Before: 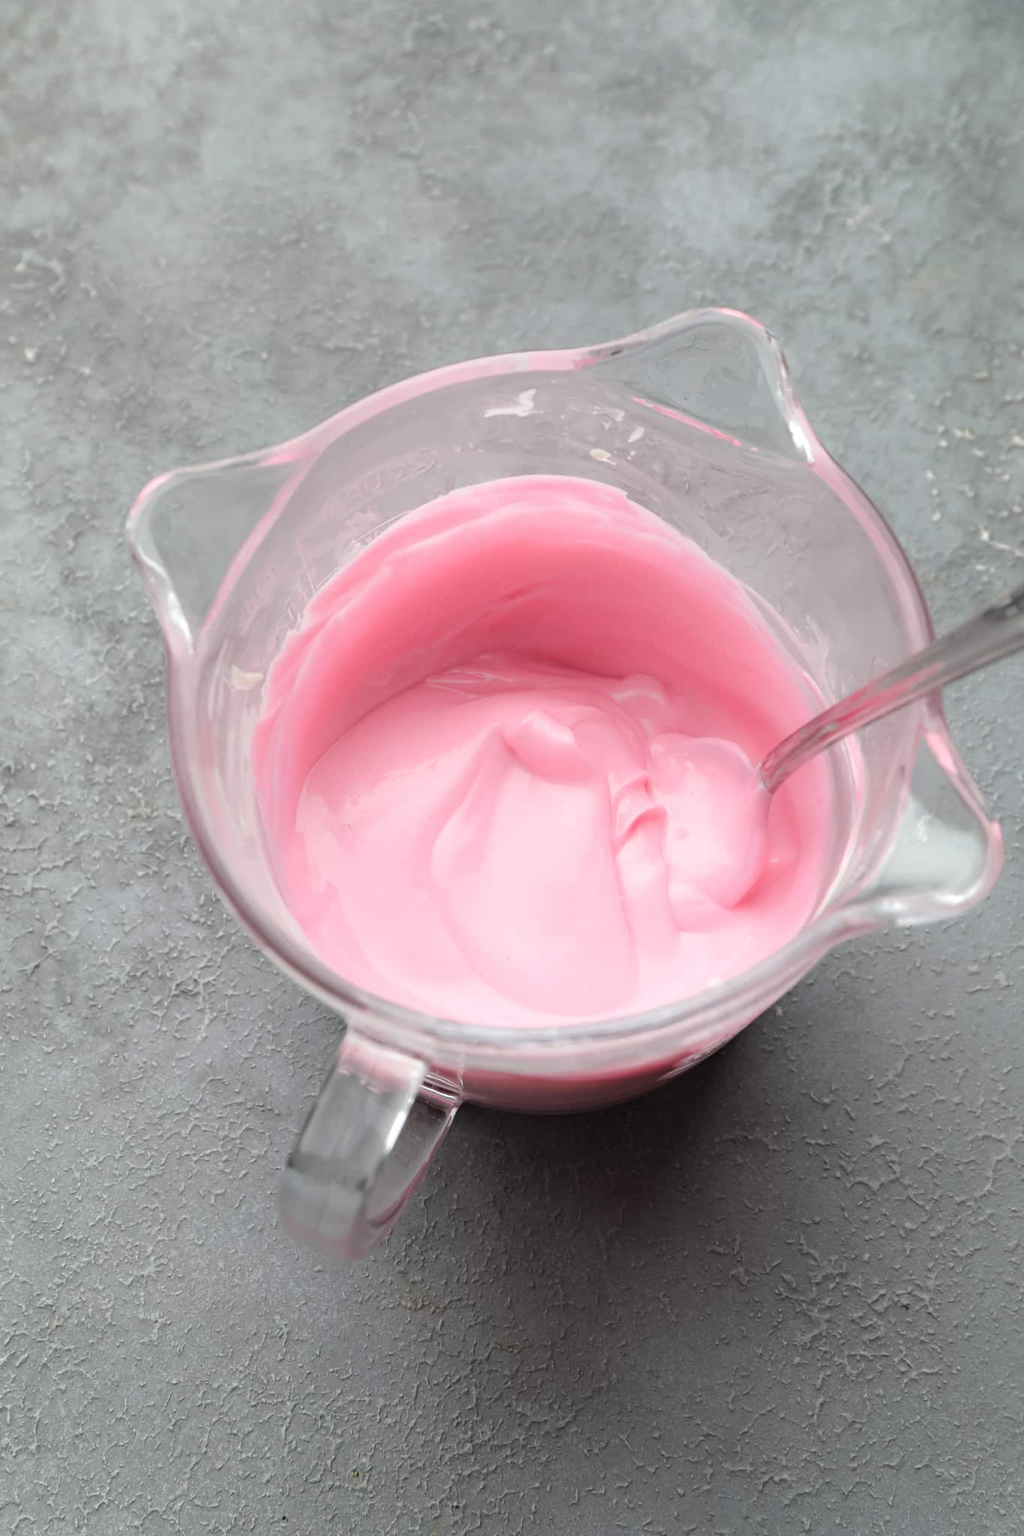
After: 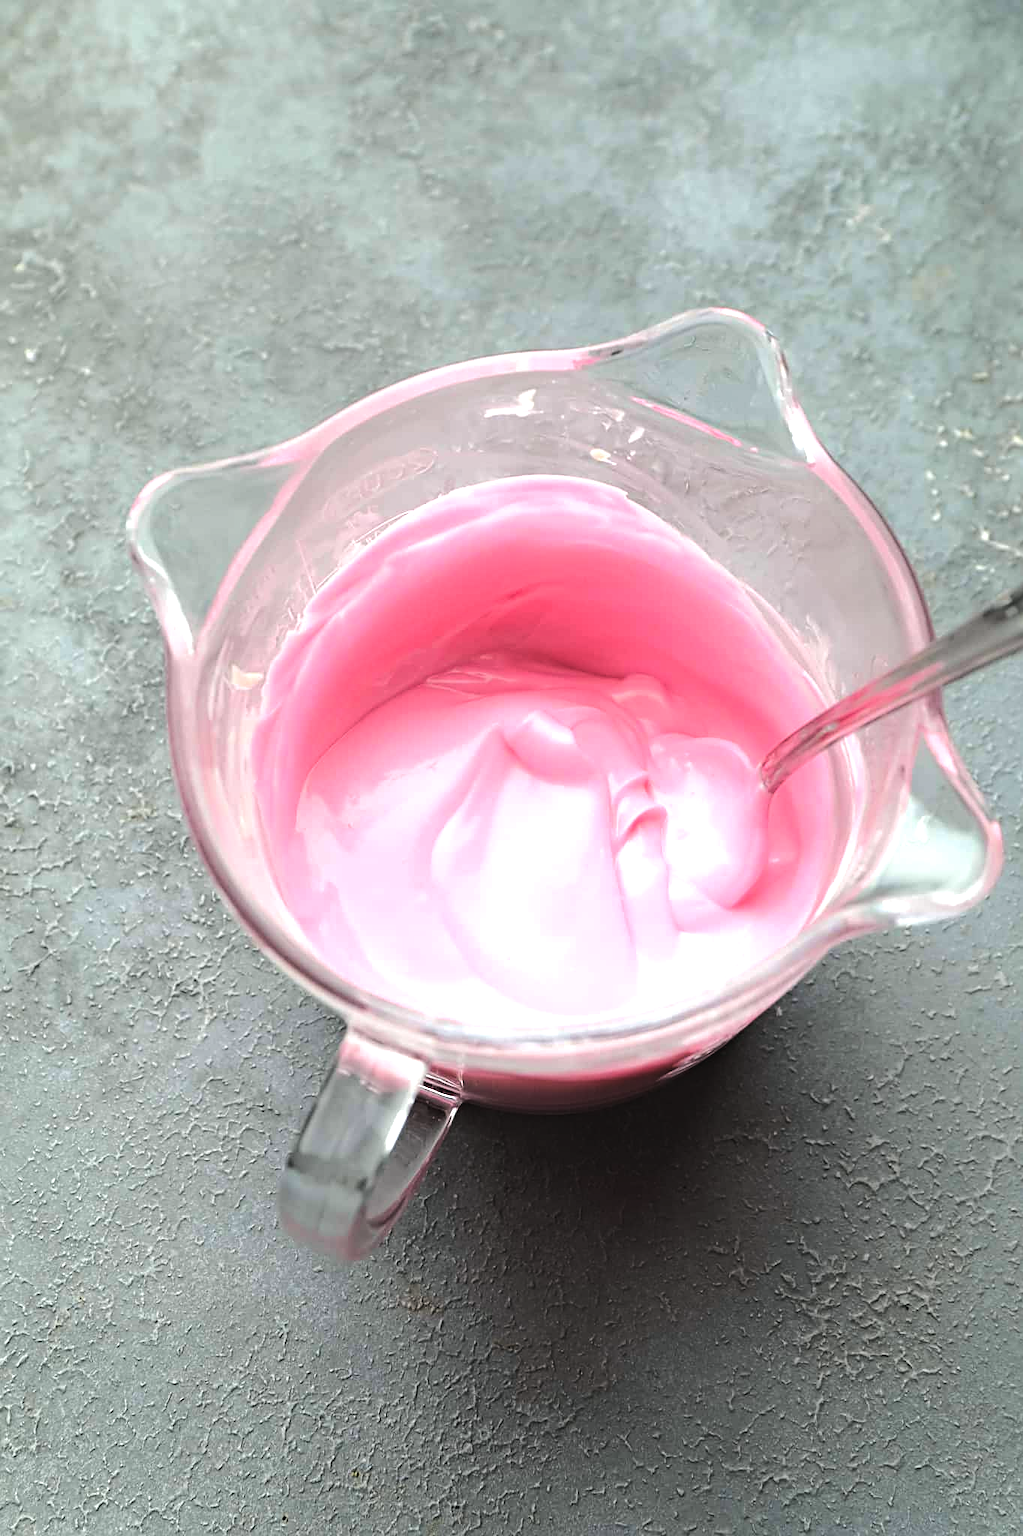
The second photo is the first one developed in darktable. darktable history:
sharpen: on, module defaults
haze removal: adaptive false
color balance rgb: global offset › luminance 0.71%, perceptual saturation grading › global saturation -11.5%, perceptual brilliance grading › highlights 17.77%, perceptual brilliance grading › mid-tones 31.71%, perceptual brilliance grading › shadows -31.01%, global vibrance 50%
